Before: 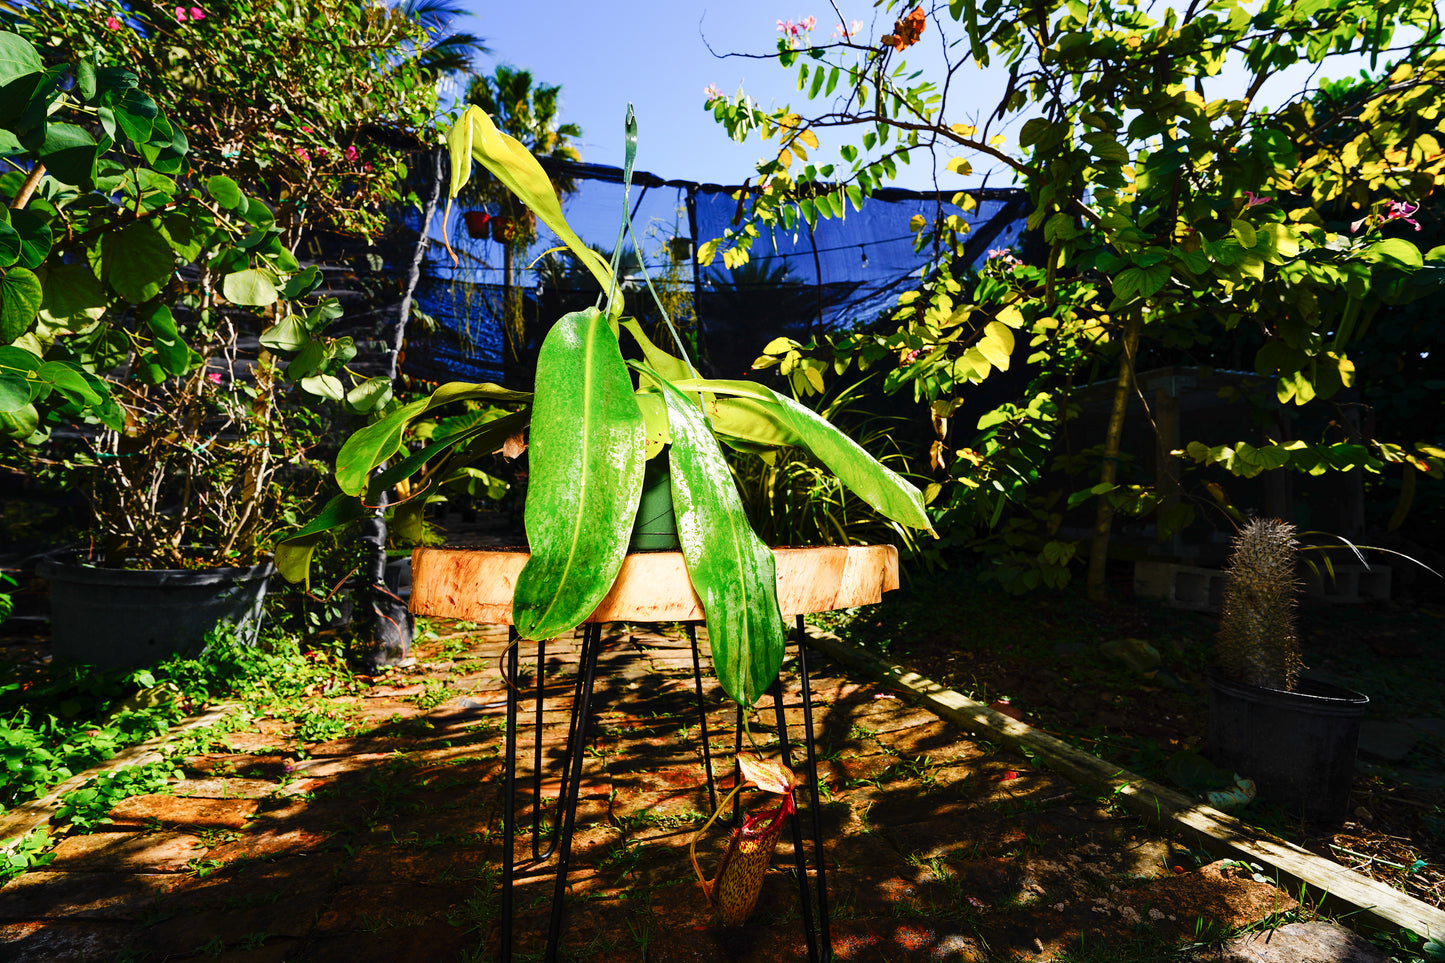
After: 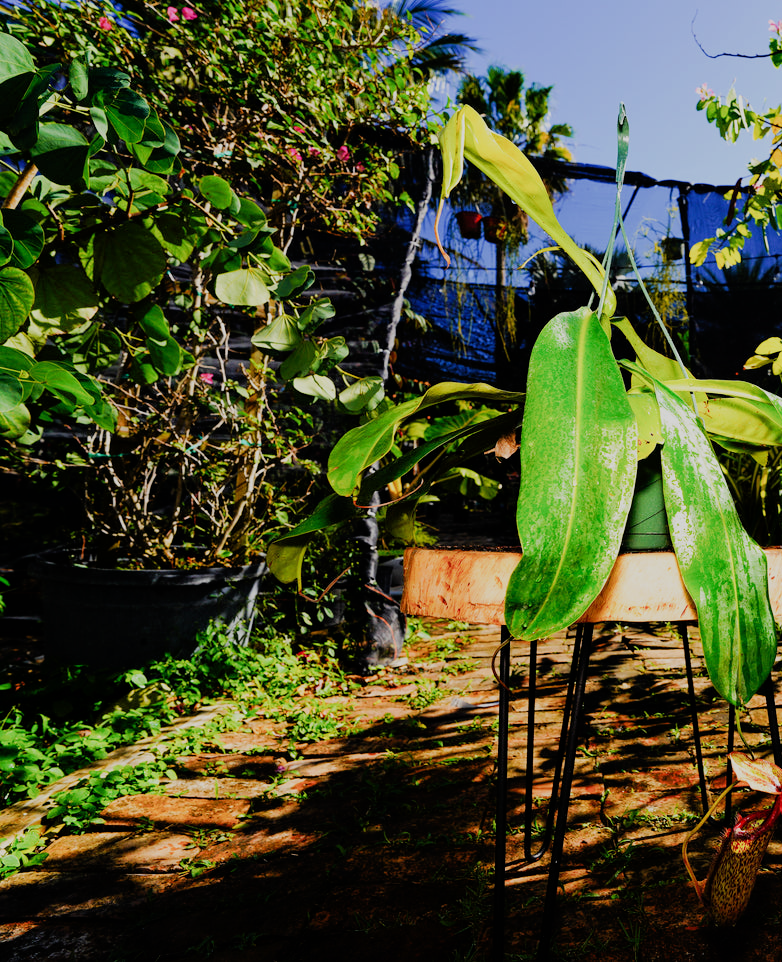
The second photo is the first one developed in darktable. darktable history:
crop: left 0.617%, right 45.245%, bottom 0.081%
filmic rgb: black relative exposure -7.65 EV, white relative exposure 4.56 EV, threshold 3.03 EV, hardness 3.61, enable highlight reconstruction true
tone equalizer: -8 EV 0.076 EV
